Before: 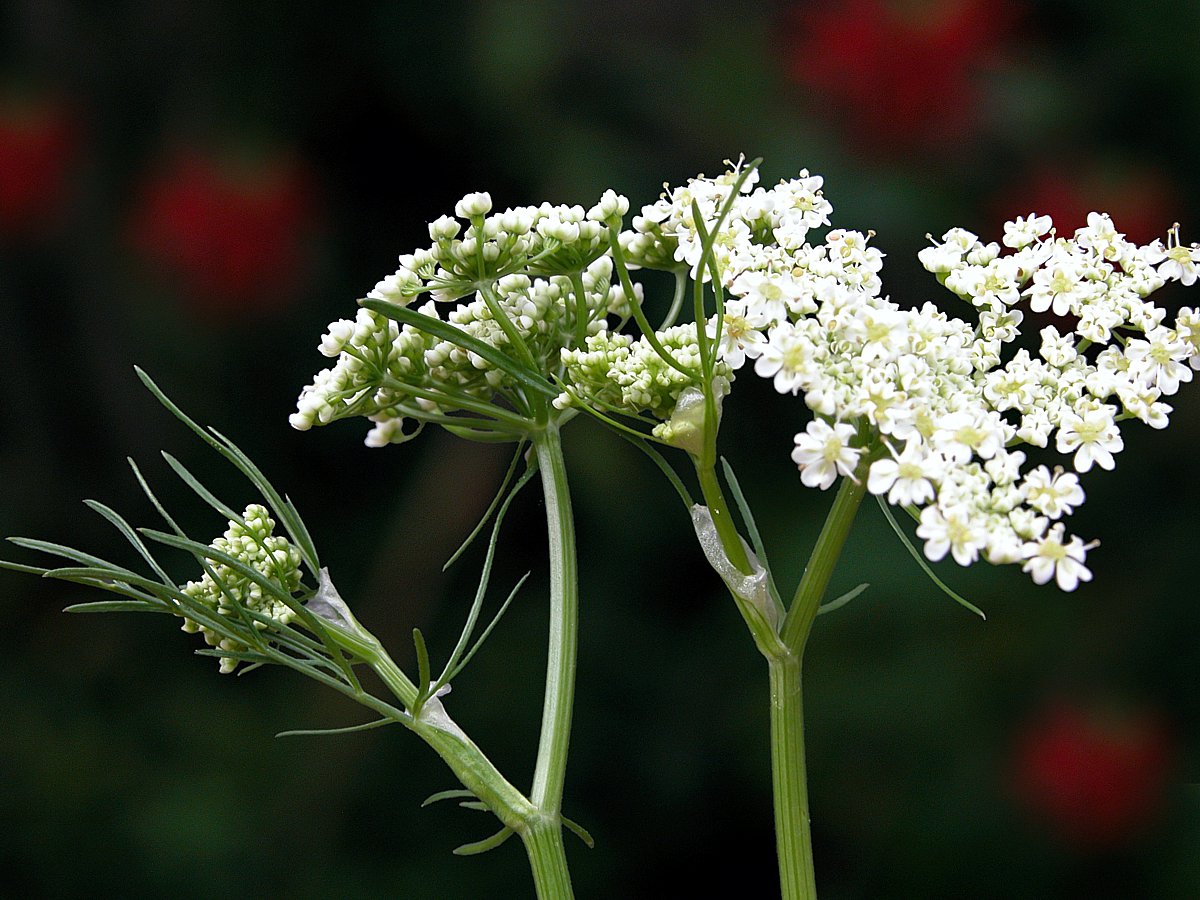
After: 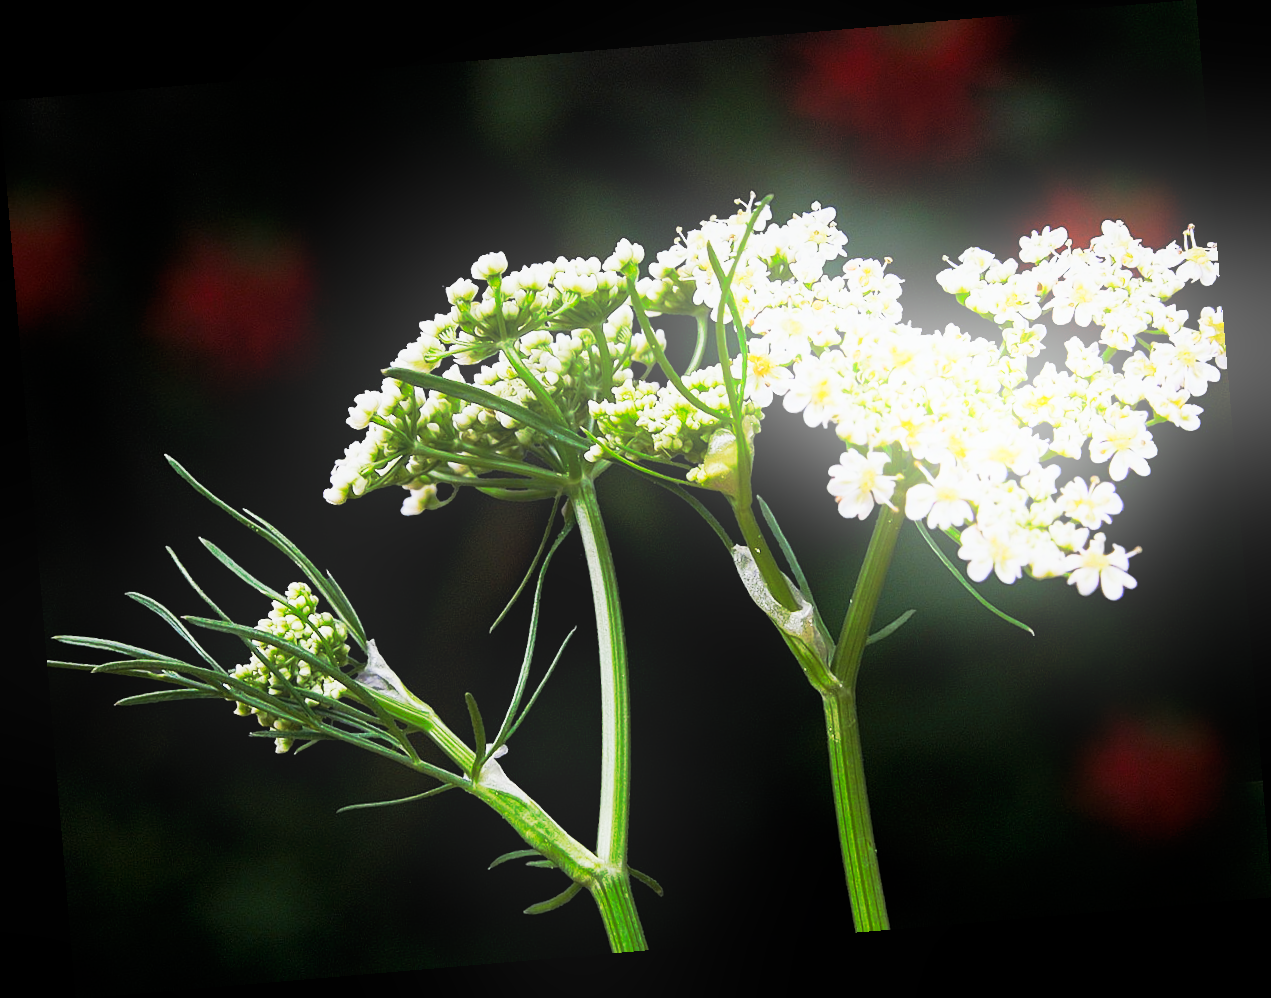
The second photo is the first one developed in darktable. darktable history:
rotate and perspective: rotation -4.86°, automatic cropping off
filmic rgb: black relative exposure -7.65 EV, white relative exposure 4.56 EV, hardness 3.61
tone curve: curves: ch0 [(0, 0) (0.003, 0.003) (0.011, 0.008) (0.025, 0.018) (0.044, 0.04) (0.069, 0.062) (0.1, 0.09) (0.136, 0.121) (0.177, 0.158) (0.224, 0.197) (0.277, 0.255) (0.335, 0.314) (0.399, 0.391) (0.468, 0.496) (0.543, 0.683) (0.623, 0.801) (0.709, 0.883) (0.801, 0.94) (0.898, 0.984) (1, 1)], preserve colors none
bloom: on, module defaults
